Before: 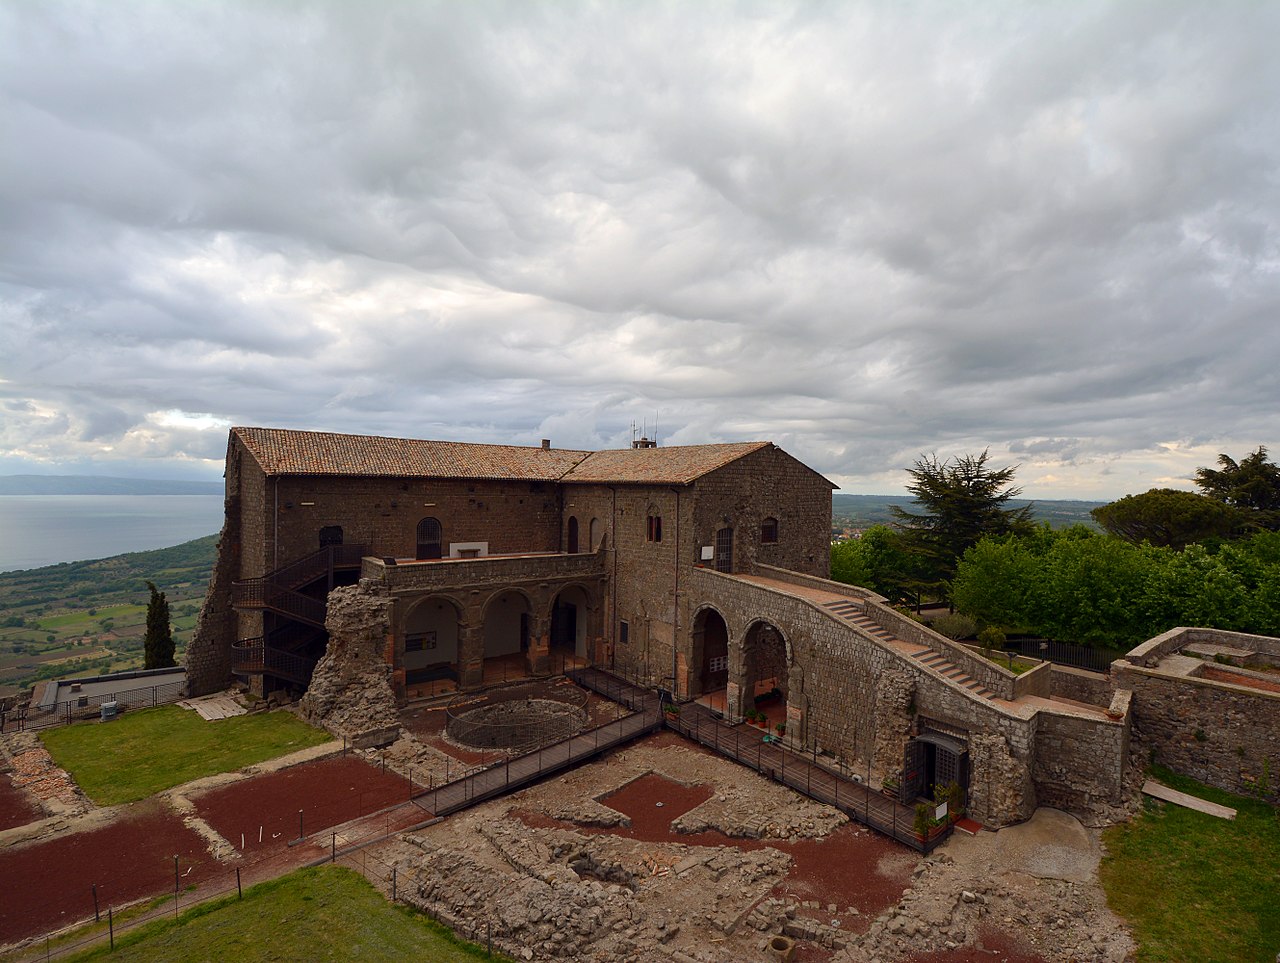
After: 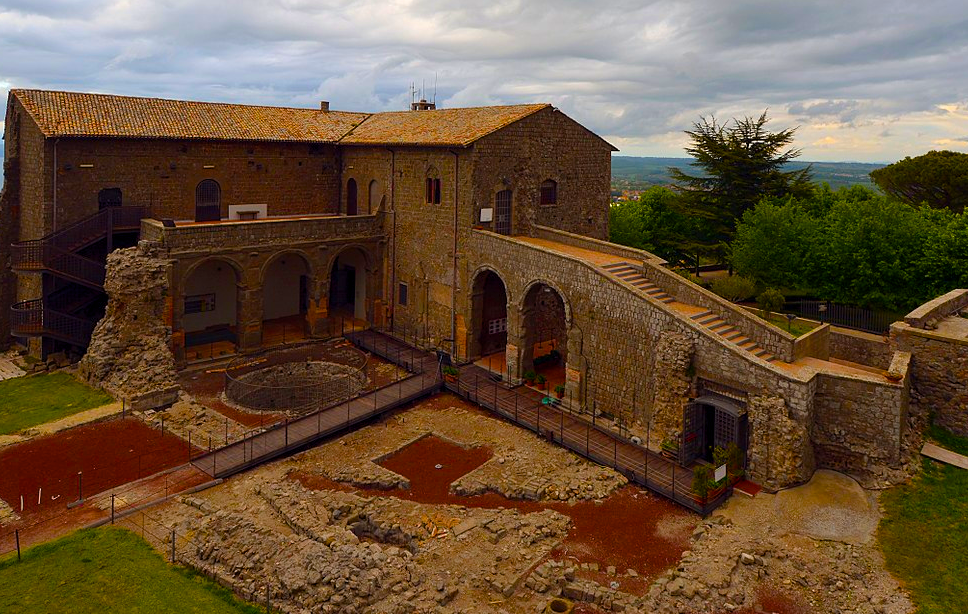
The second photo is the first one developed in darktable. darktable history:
color balance rgb: linear chroma grading › global chroma 25%, perceptual saturation grading › global saturation 50%
crop and rotate: left 17.299%, top 35.115%, right 7.015%, bottom 1.024%
